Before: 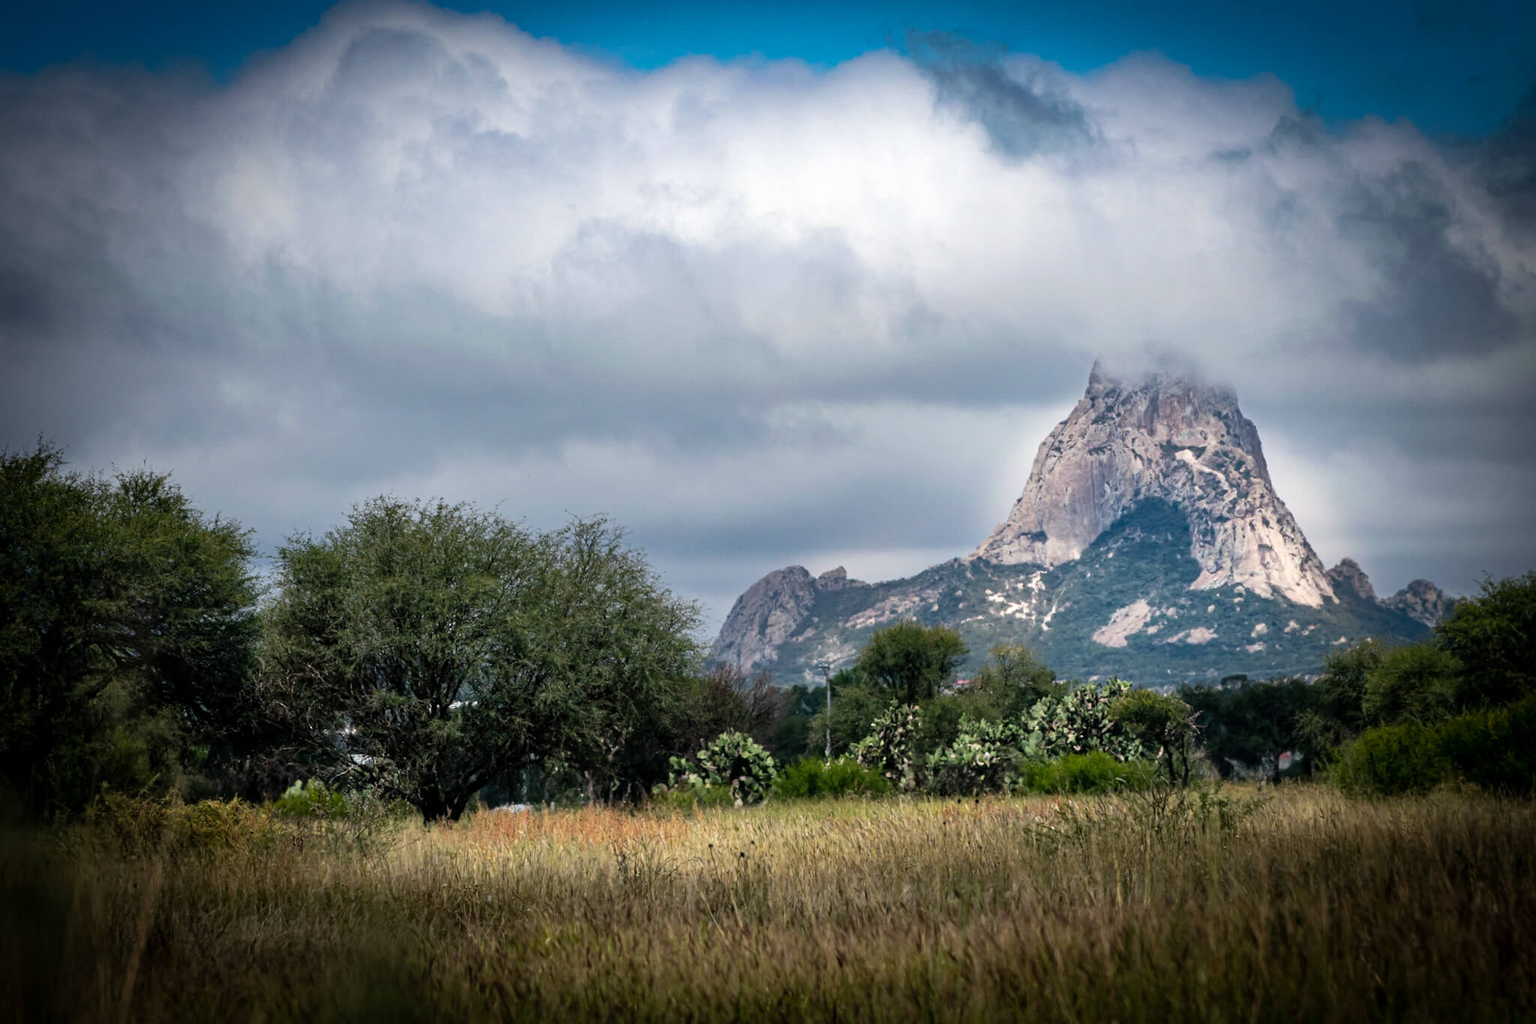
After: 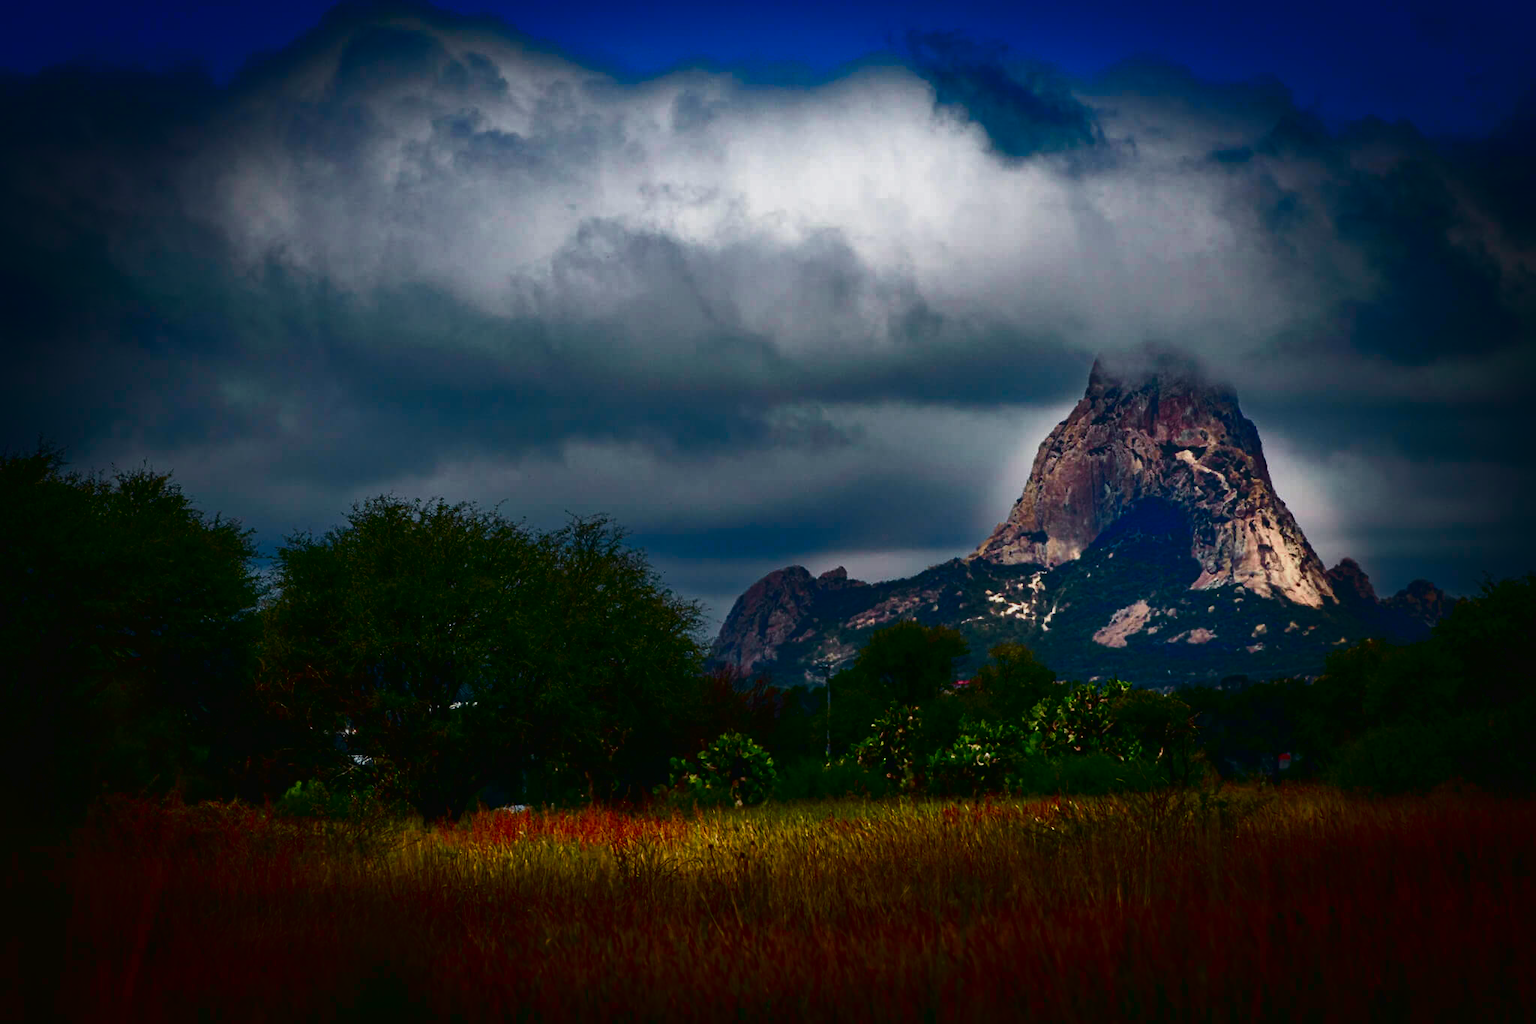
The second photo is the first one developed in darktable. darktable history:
contrast brightness saturation: brightness -1, saturation 1
tone curve: curves: ch0 [(0, 0.014) (0.036, 0.047) (0.15, 0.156) (0.27, 0.258) (0.511, 0.506) (0.761, 0.741) (1, 0.919)]; ch1 [(0, 0) (0.179, 0.173) (0.322, 0.32) (0.429, 0.431) (0.502, 0.5) (0.519, 0.522) (0.562, 0.575) (0.631, 0.65) (0.72, 0.692) (1, 1)]; ch2 [(0, 0) (0.29, 0.295) (0.404, 0.436) (0.497, 0.498) (0.533, 0.556) (0.599, 0.607) (0.696, 0.707) (1, 1)], color space Lab, independent channels, preserve colors none
